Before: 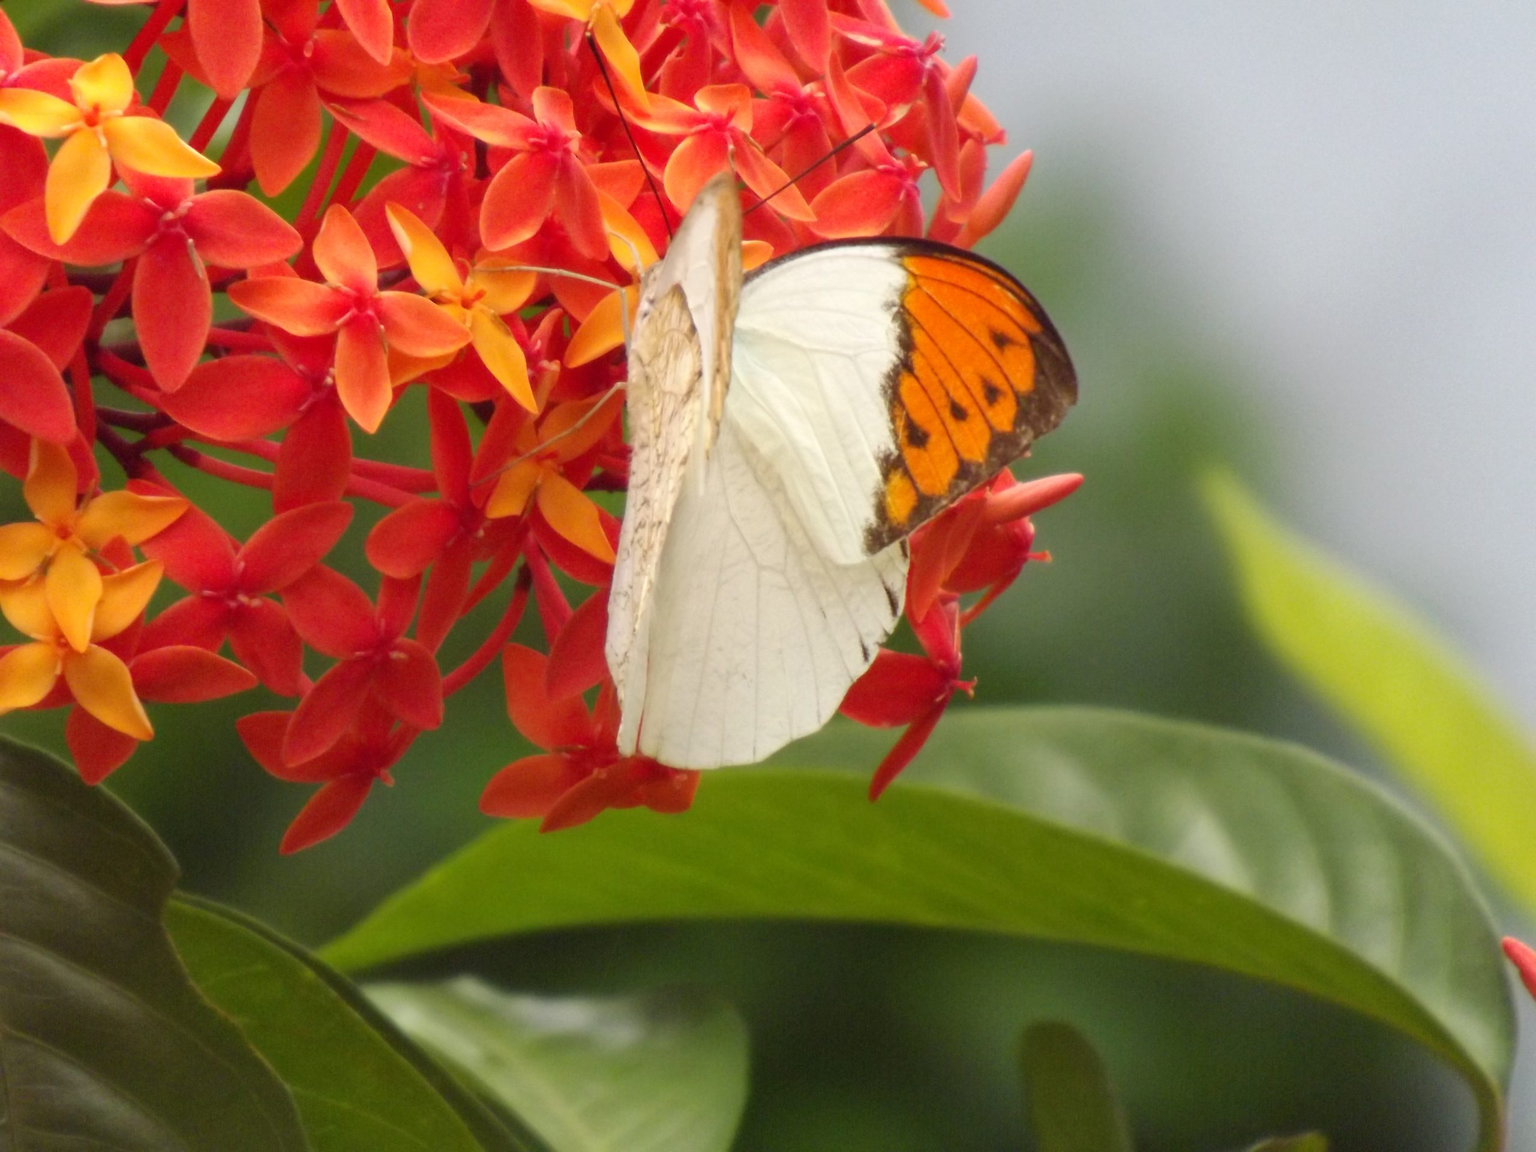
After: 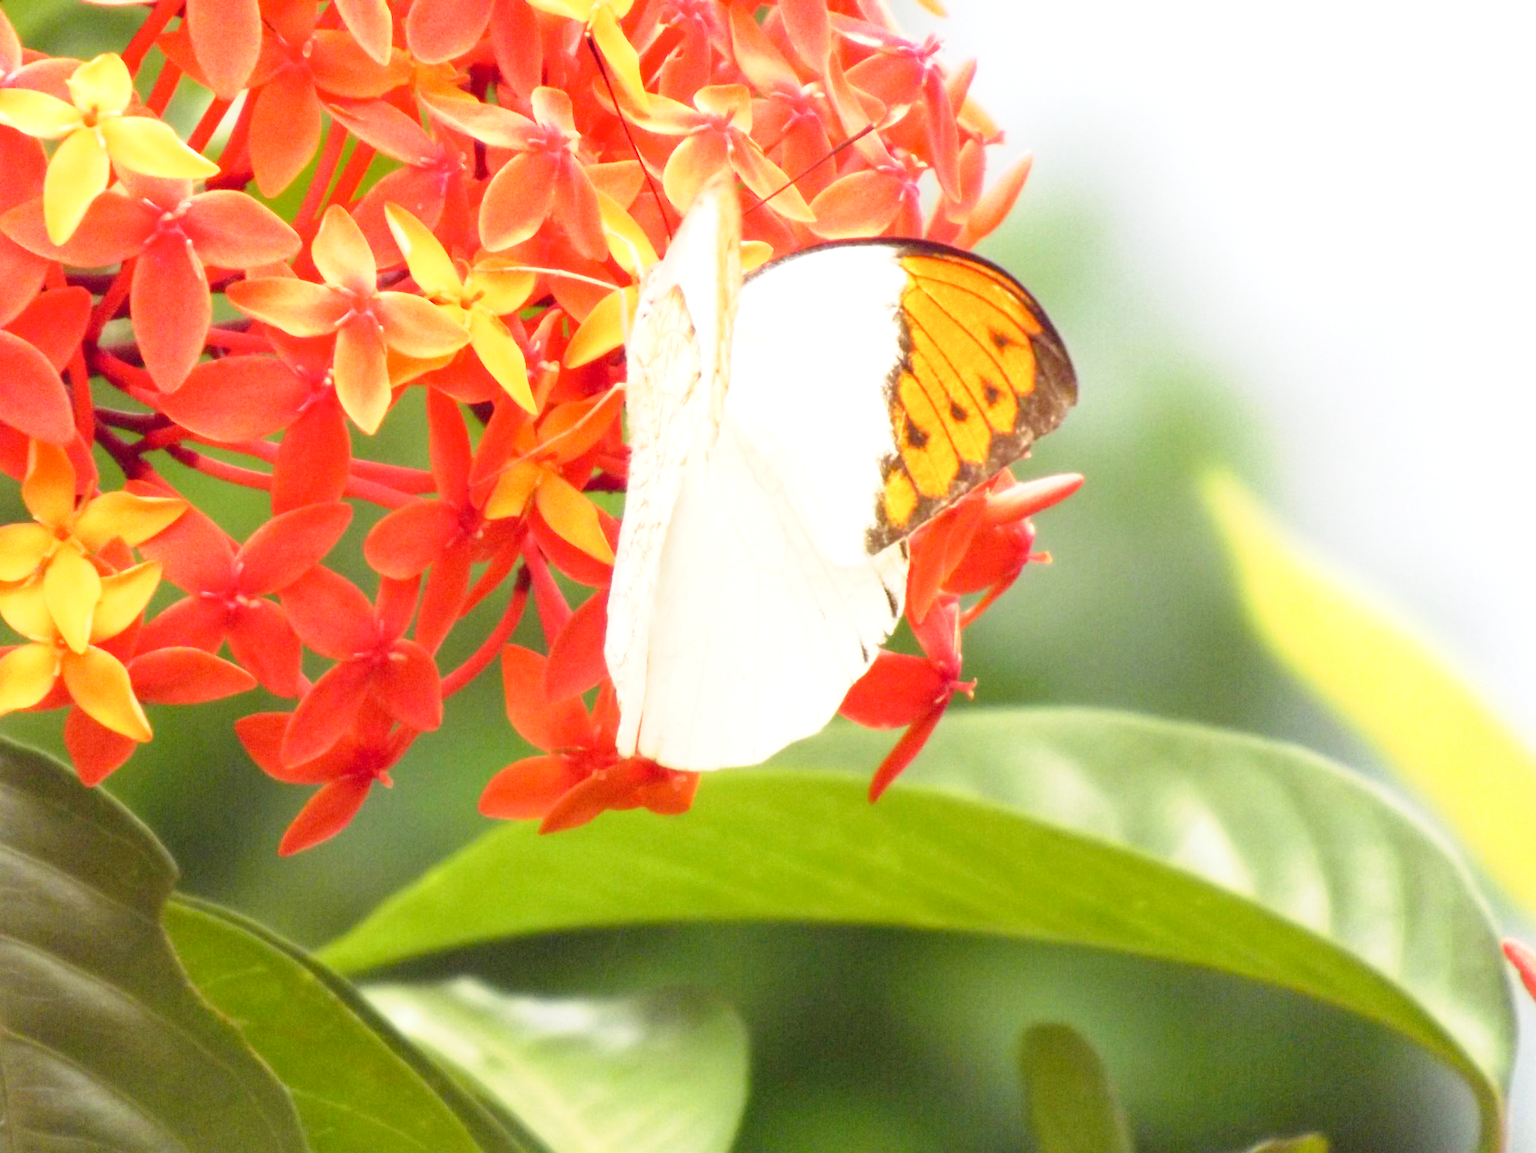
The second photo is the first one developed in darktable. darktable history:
exposure: black level correction 0, exposure 1.2 EV, compensate highlight preservation false
tone curve: curves: ch0 [(0, 0) (0.091, 0.077) (0.389, 0.458) (0.745, 0.82) (0.844, 0.908) (0.909, 0.942) (1, 0.973)]; ch1 [(0, 0) (0.437, 0.404) (0.5, 0.5) (0.529, 0.556) (0.58, 0.603) (0.616, 0.649) (1, 1)]; ch2 [(0, 0) (0.442, 0.415) (0.5, 0.5) (0.535, 0.557) (0.585, 0.62) (1, 1)], preserve colors none
crop: left 0.134%
